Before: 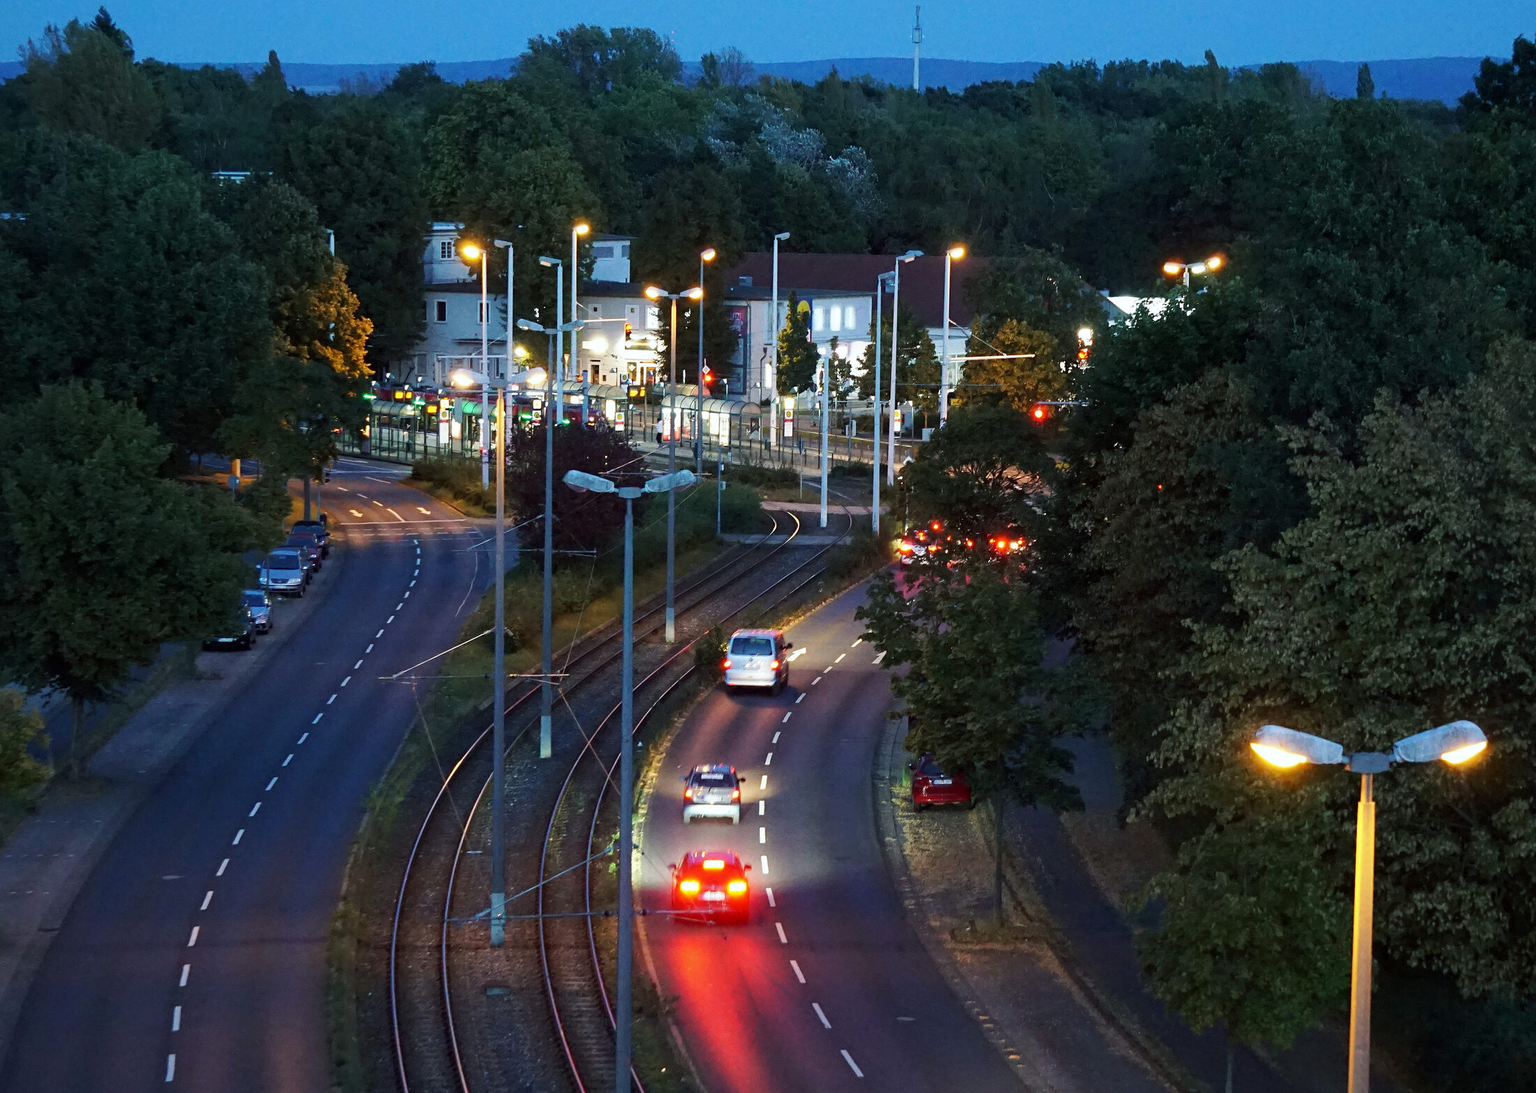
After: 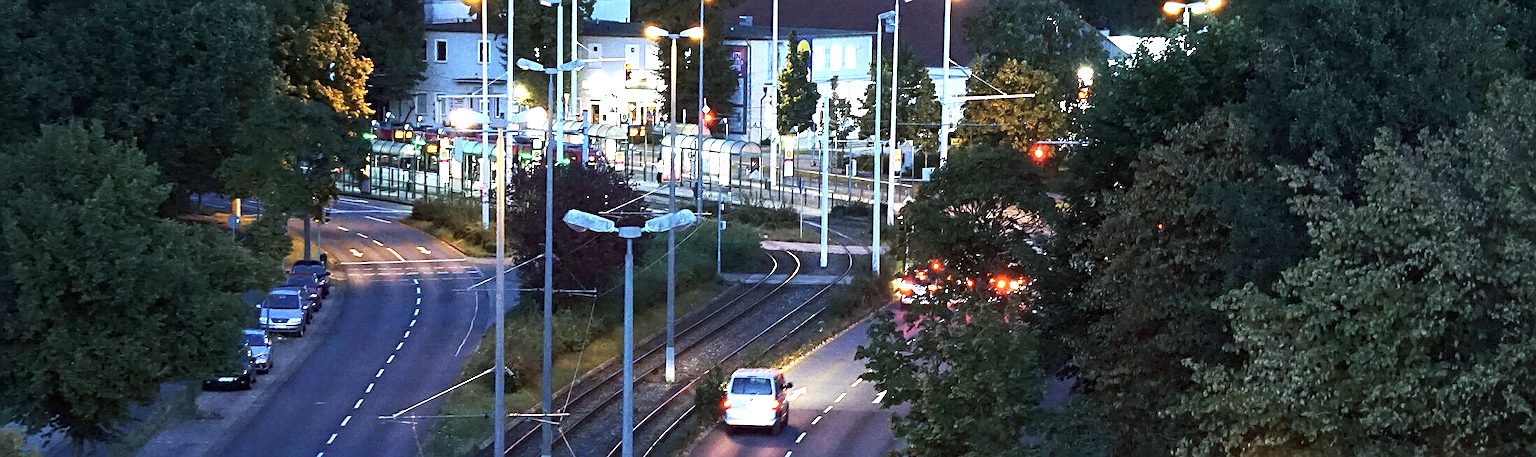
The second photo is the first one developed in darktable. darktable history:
white balance: red 0.926, green 1.003, blue 1.133
sharpen: on, module defaults
contrast brightness saturation: contrast 0.11, saturation -0.17
crop and rotate: top 23.84%, bottom 34.294%
exposure: black level correction 0, exposure 1.1 EV, compensate highlight preservation false
